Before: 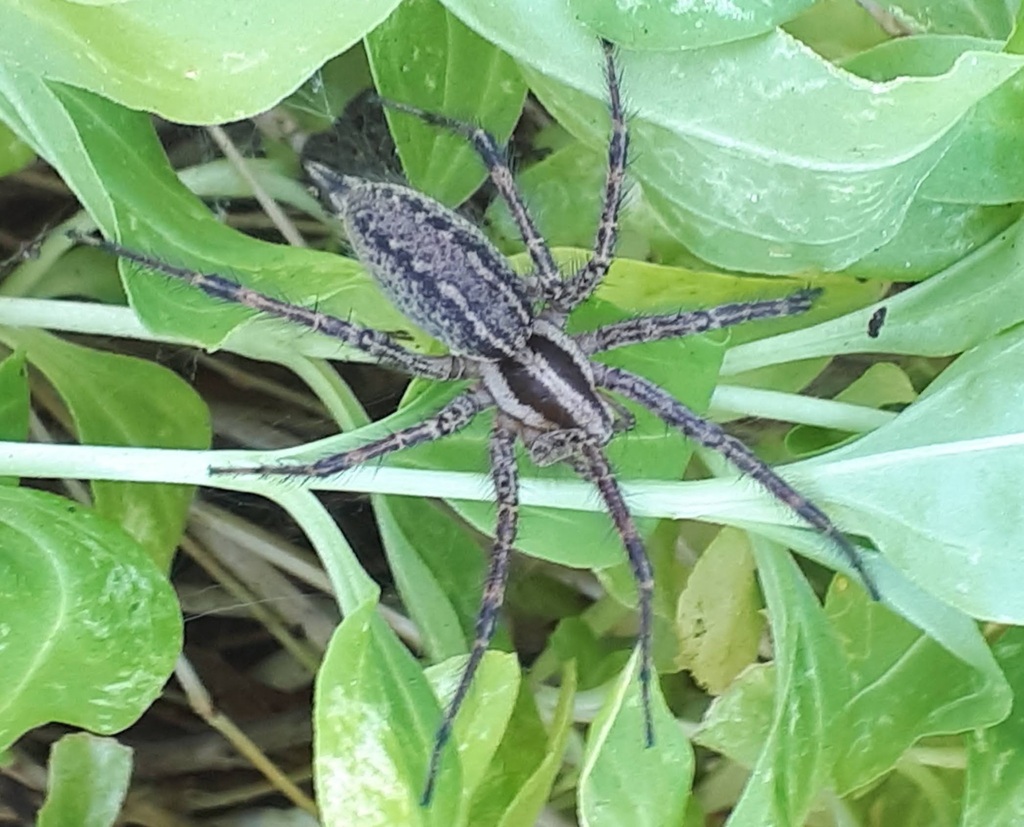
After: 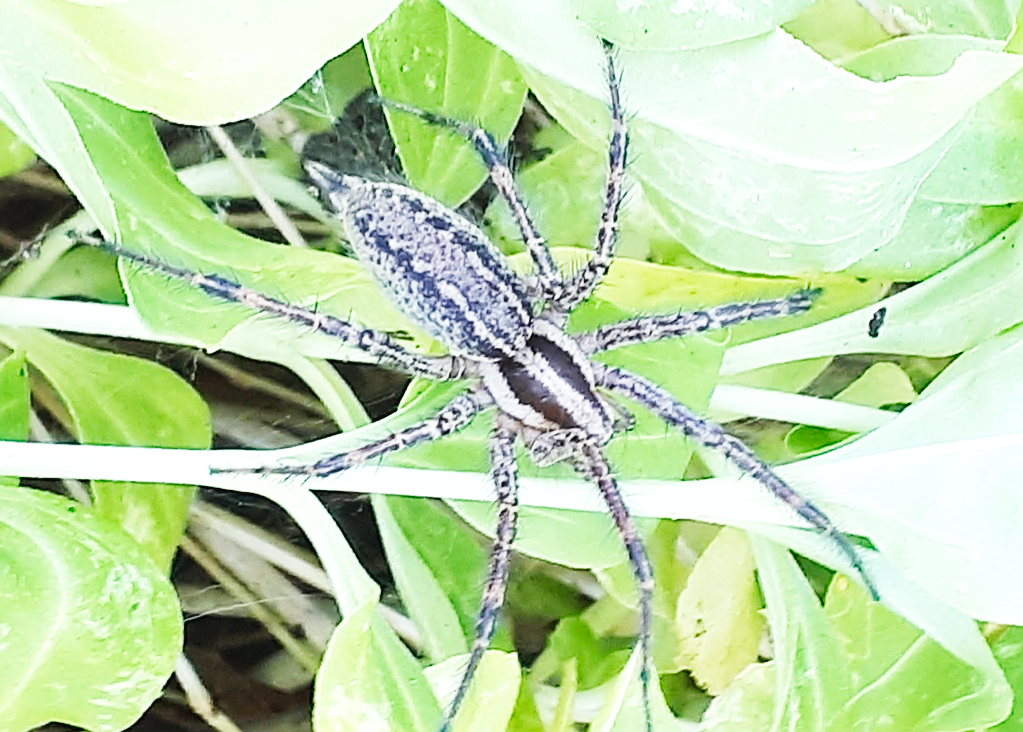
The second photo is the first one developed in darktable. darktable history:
crop and rotate: top 0%, bottom 11.457%
sharpen: on, module defaults
base curve: curves: ch0 [(0, 0.003) (0.001, 0.002) (0.006, 0.004) (0.02, 0.022) (0.048, 0.086) (0.094, 0.234) (0.162, 0.431) (0.258, 0.629) (0.385, 0.8) (0.548, 0.918) (0.751, 0.988) (1, 1)], preserve colors none
